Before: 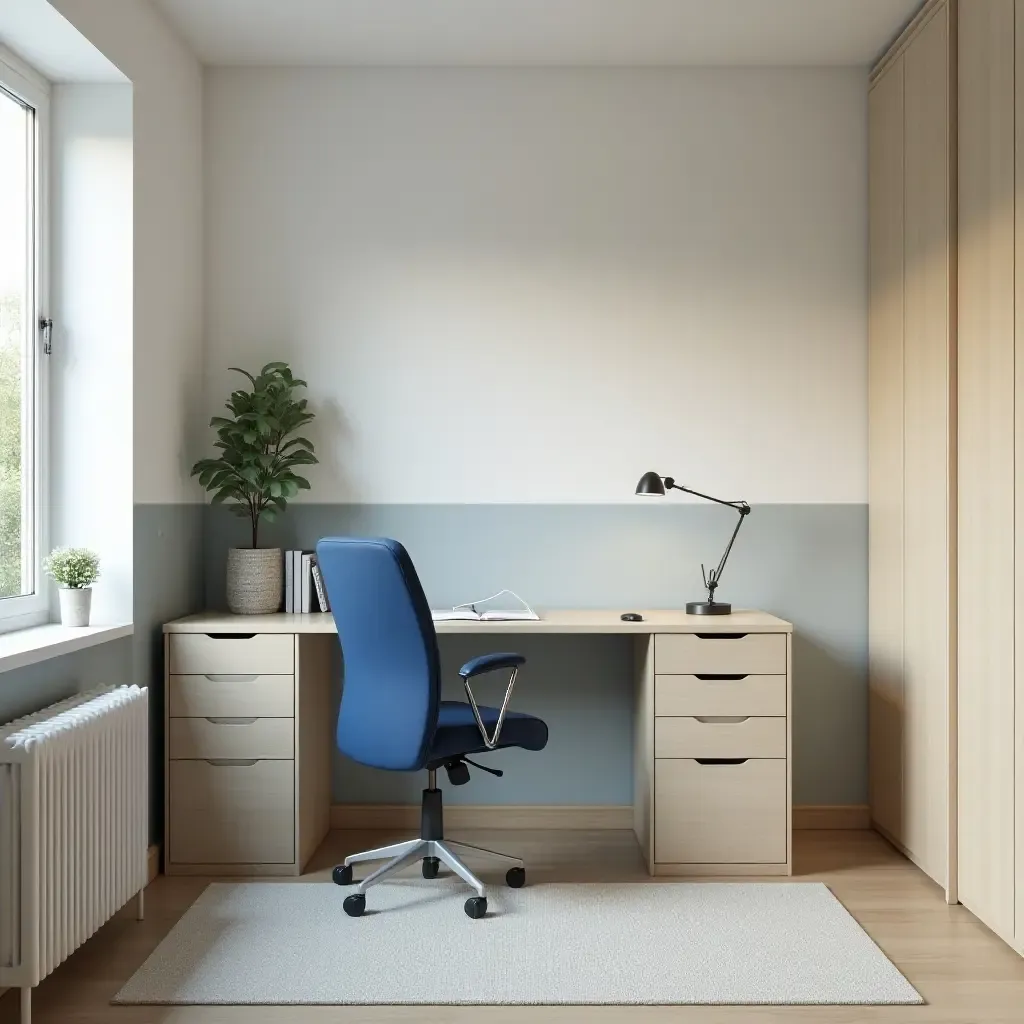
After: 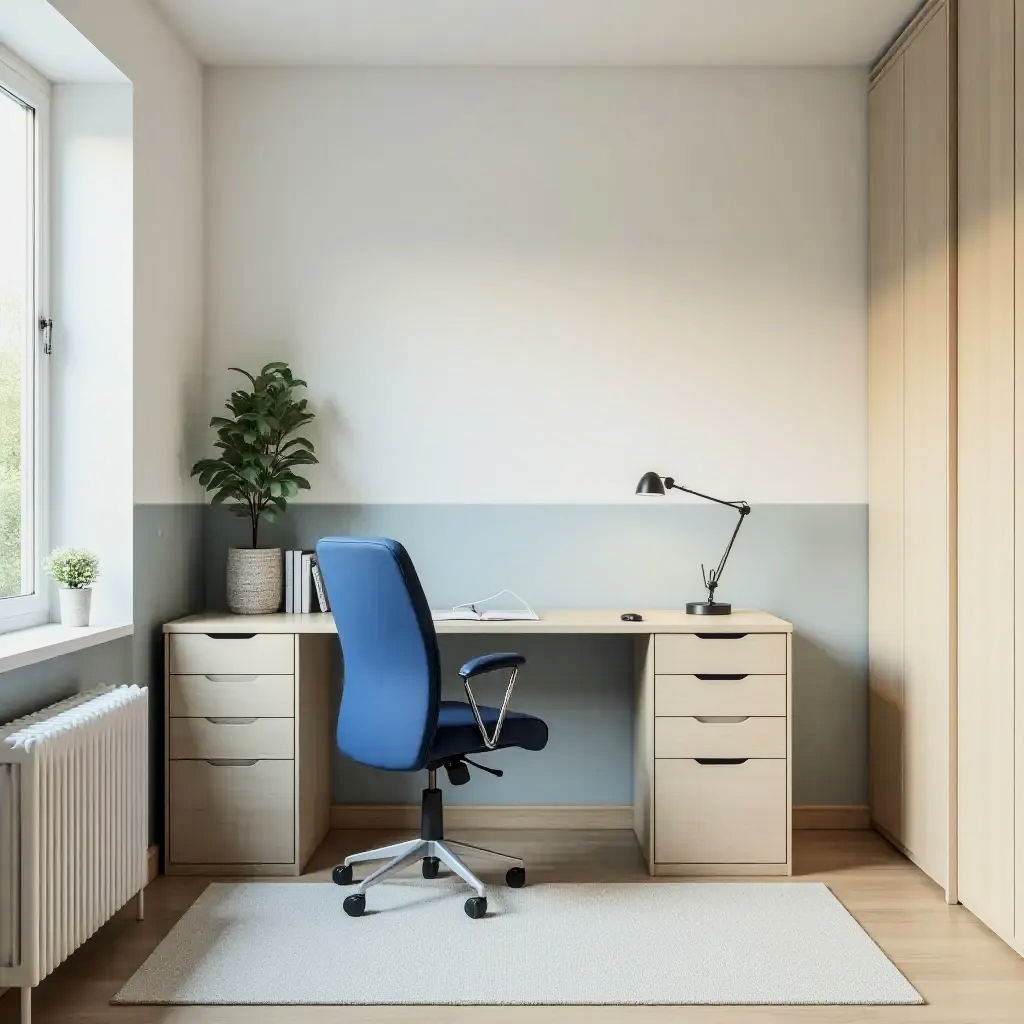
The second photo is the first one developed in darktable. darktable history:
tone curve: curves: ch0 [(0, 0.006) (0.184, 0.172) (0.405, 0.46) (0.456, 0.528) (0.634, 0.728) (0.877, 0.89) (0.984, 0.935)]; ch1 [(0, 0) (0.443, 0.43) (0.492, 0.495) (0.566, 0.582) (0.595, 0.606) (0.608, 0.609) (0.65, 0.677) (1, 1)]; ch2 [(0, 0) (0.33, 0.301) (0.421, 0.443) (0.447, 0.489) (0.492, 0.495) (0.537, 0.583) (0.586, 0.591) (0.663, 0.686) (1, 1)], preserve colors basic power
local contrast: on, module defaults
